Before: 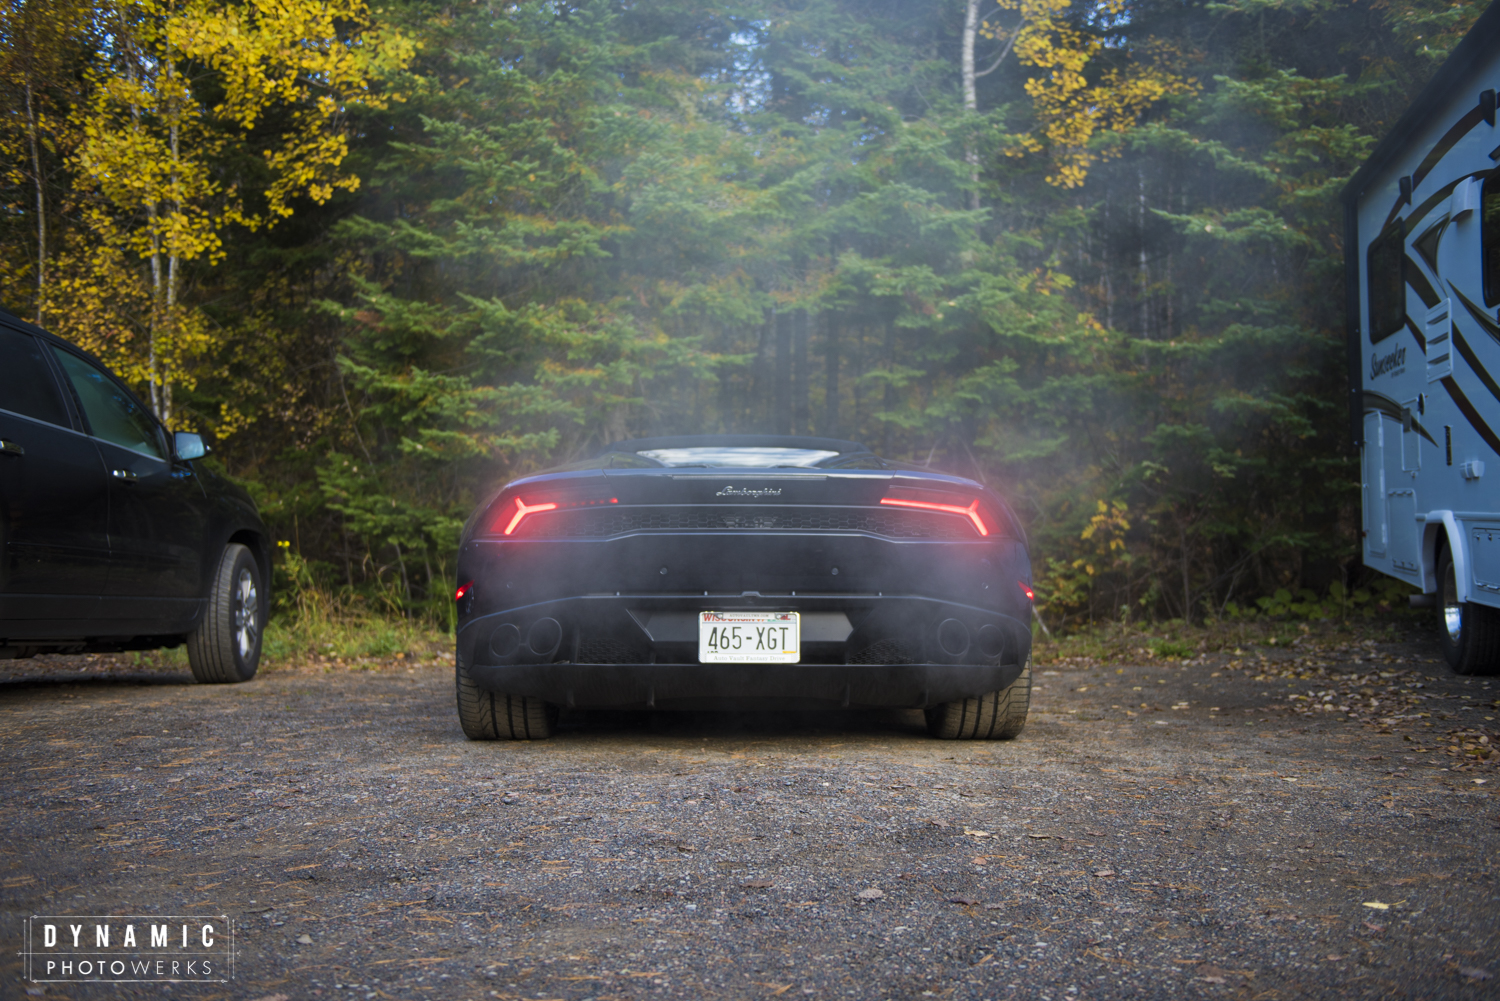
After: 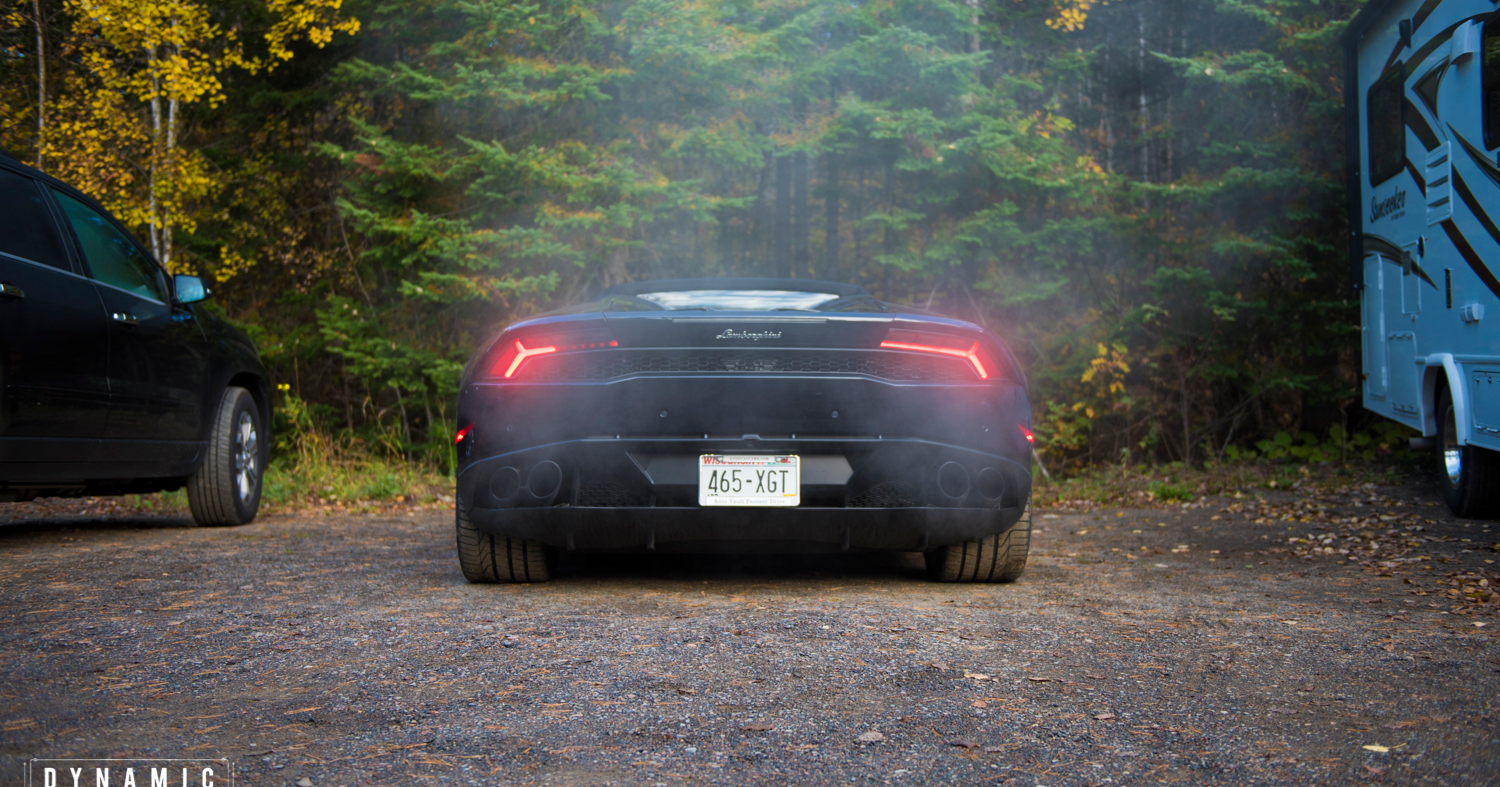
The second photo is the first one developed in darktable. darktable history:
contrast brightness saturation: contrast 0.05
crop and rotate: top 15.774%, bottom 5.506%
